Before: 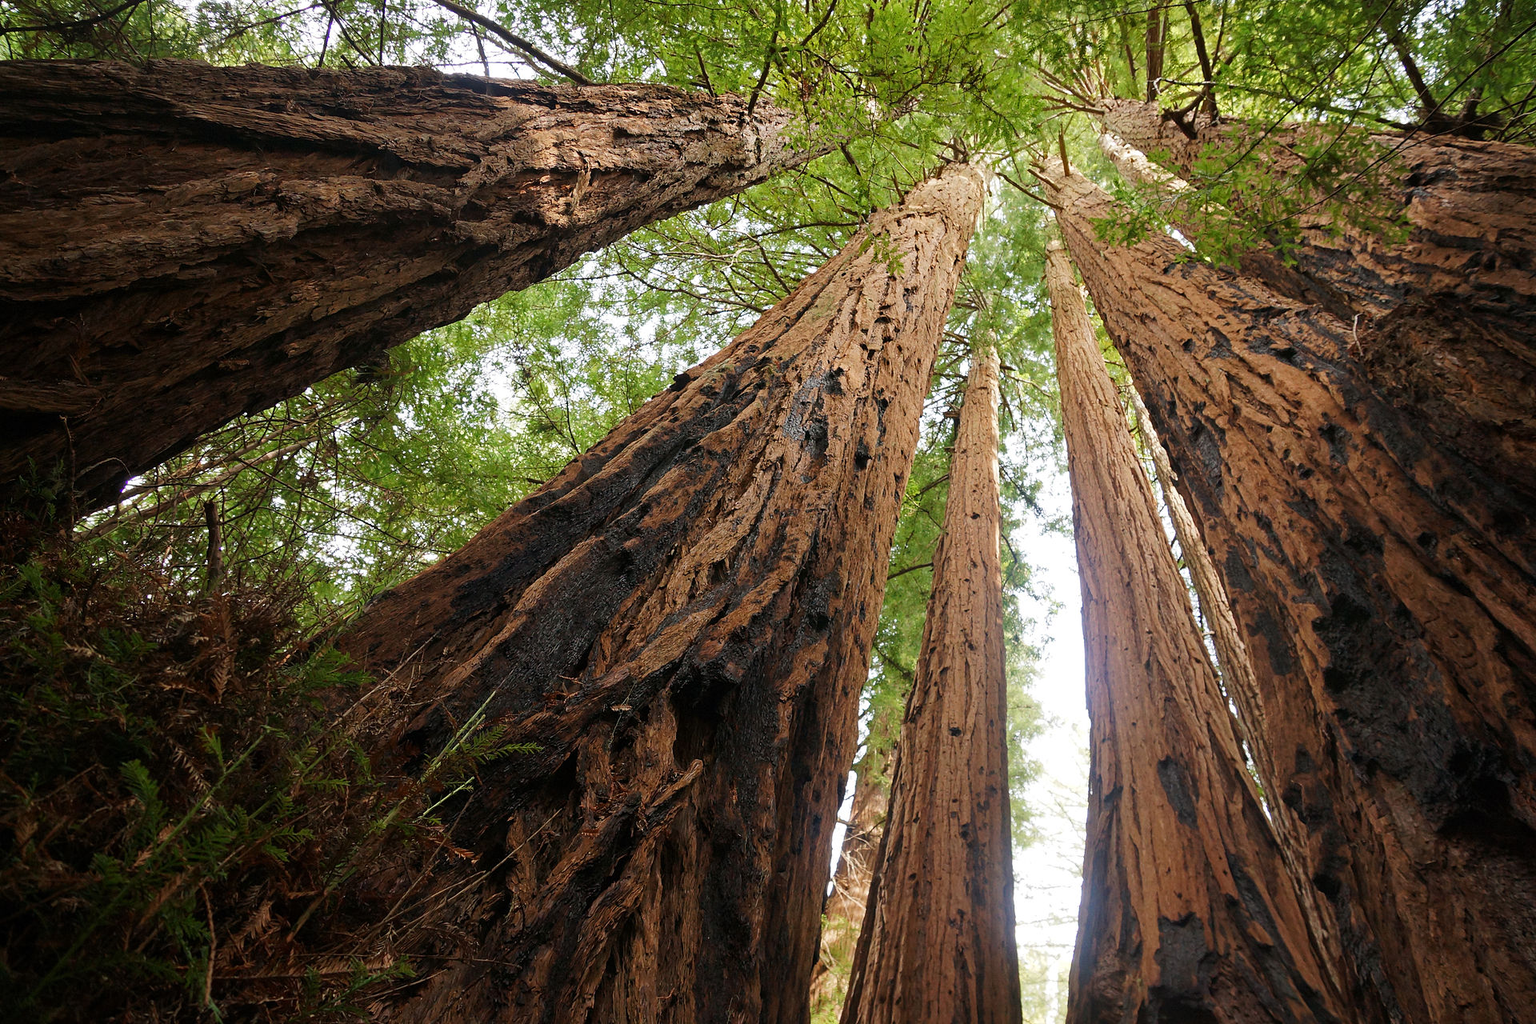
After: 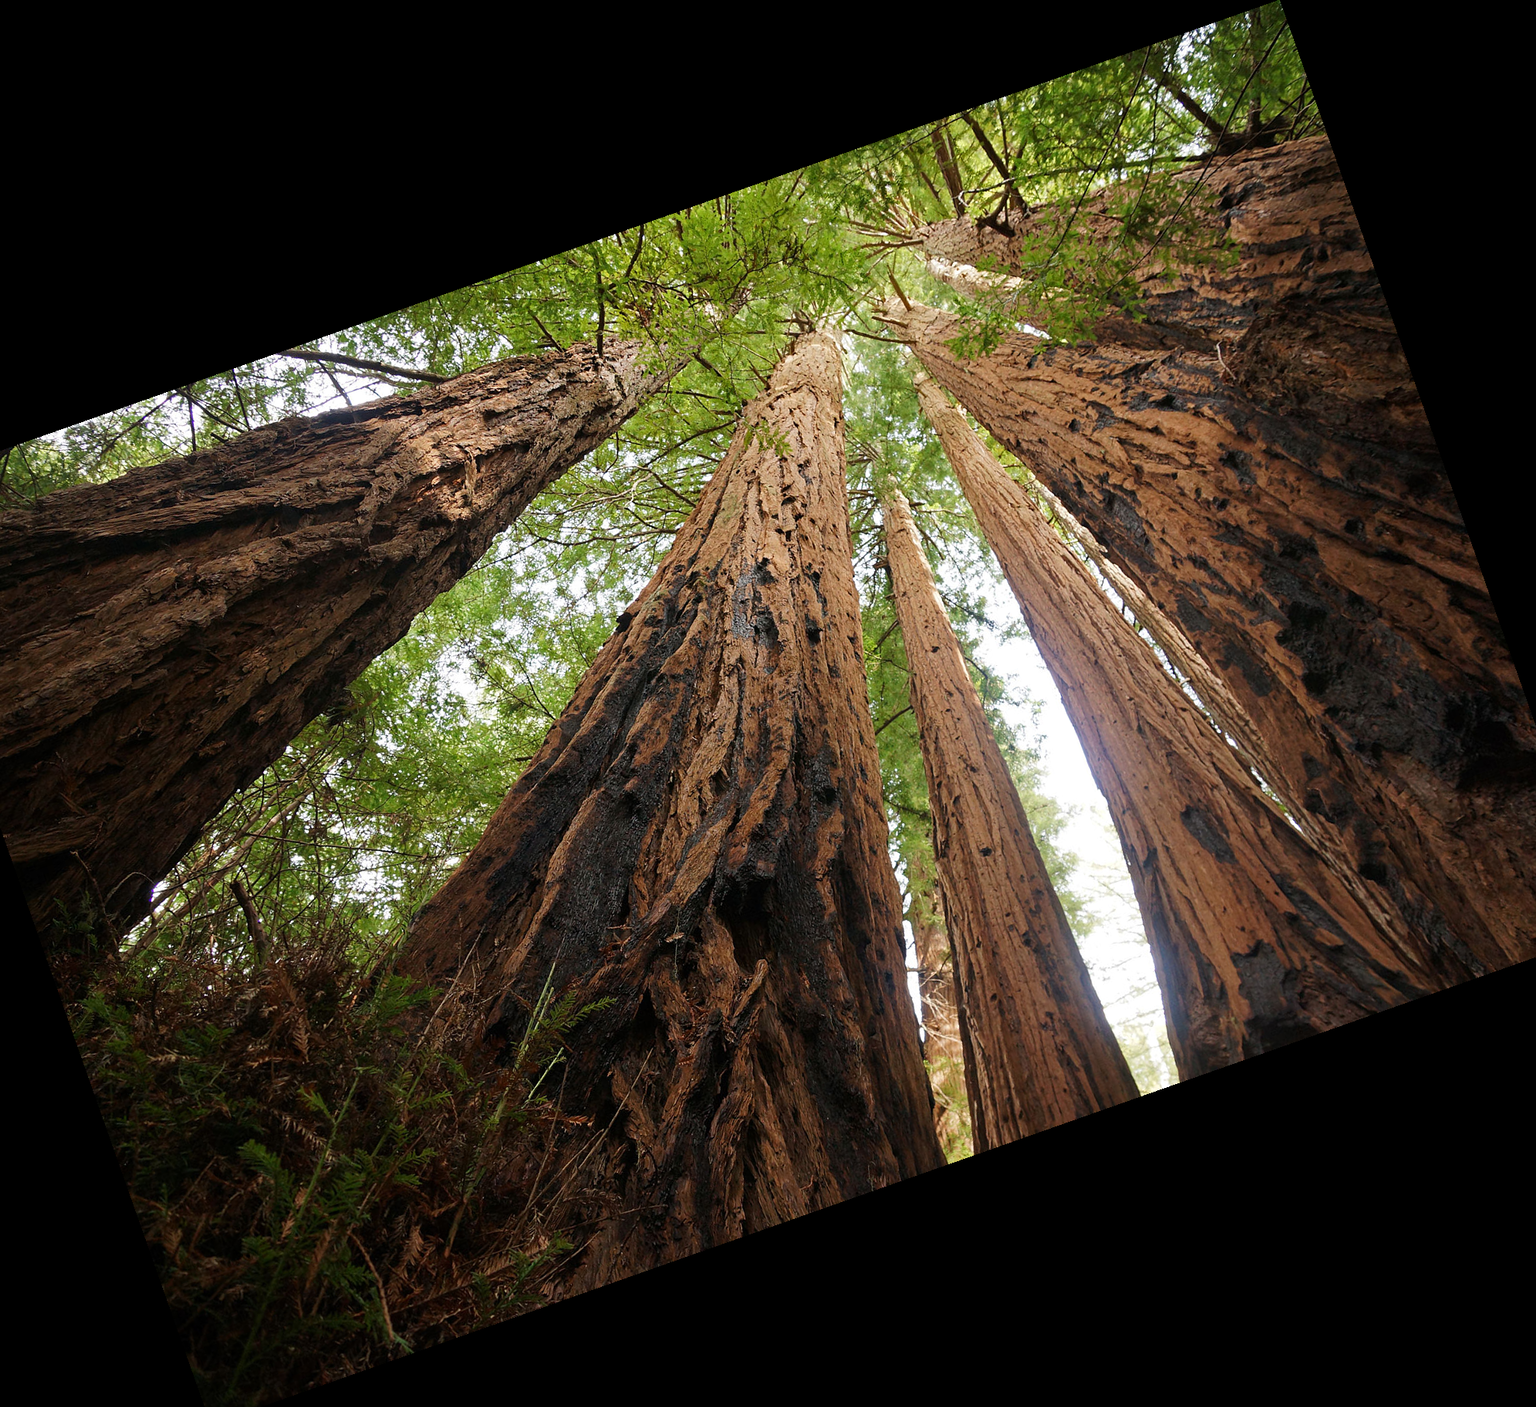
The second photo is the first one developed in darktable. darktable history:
crop and rotate: angle 19.43°, left 6.812%, right 4.125%, bottom 1.087%
